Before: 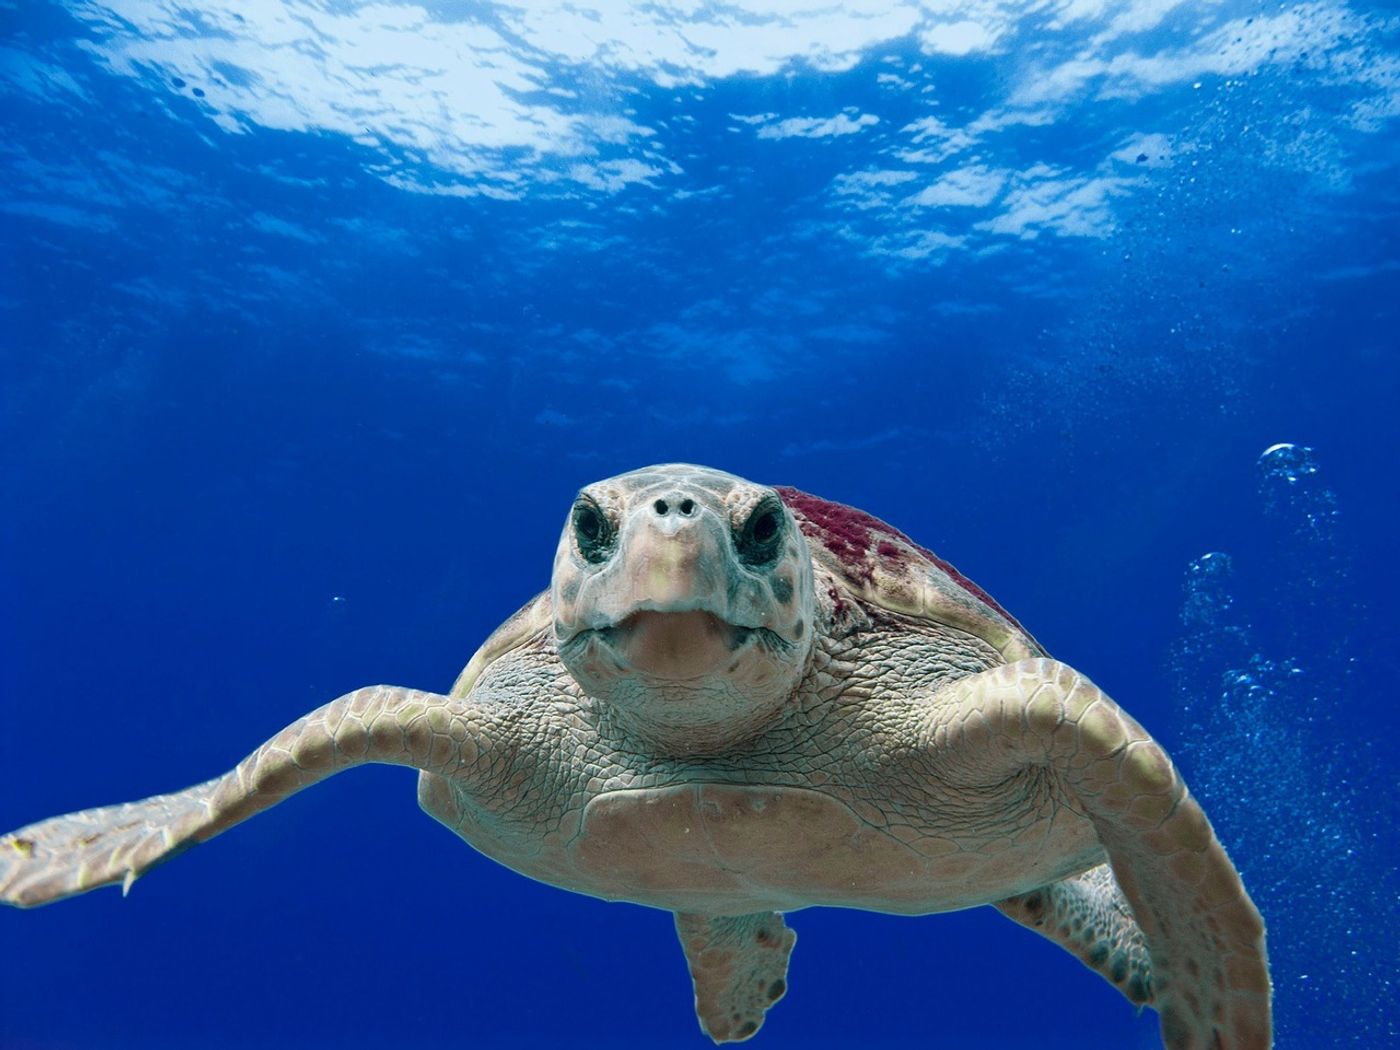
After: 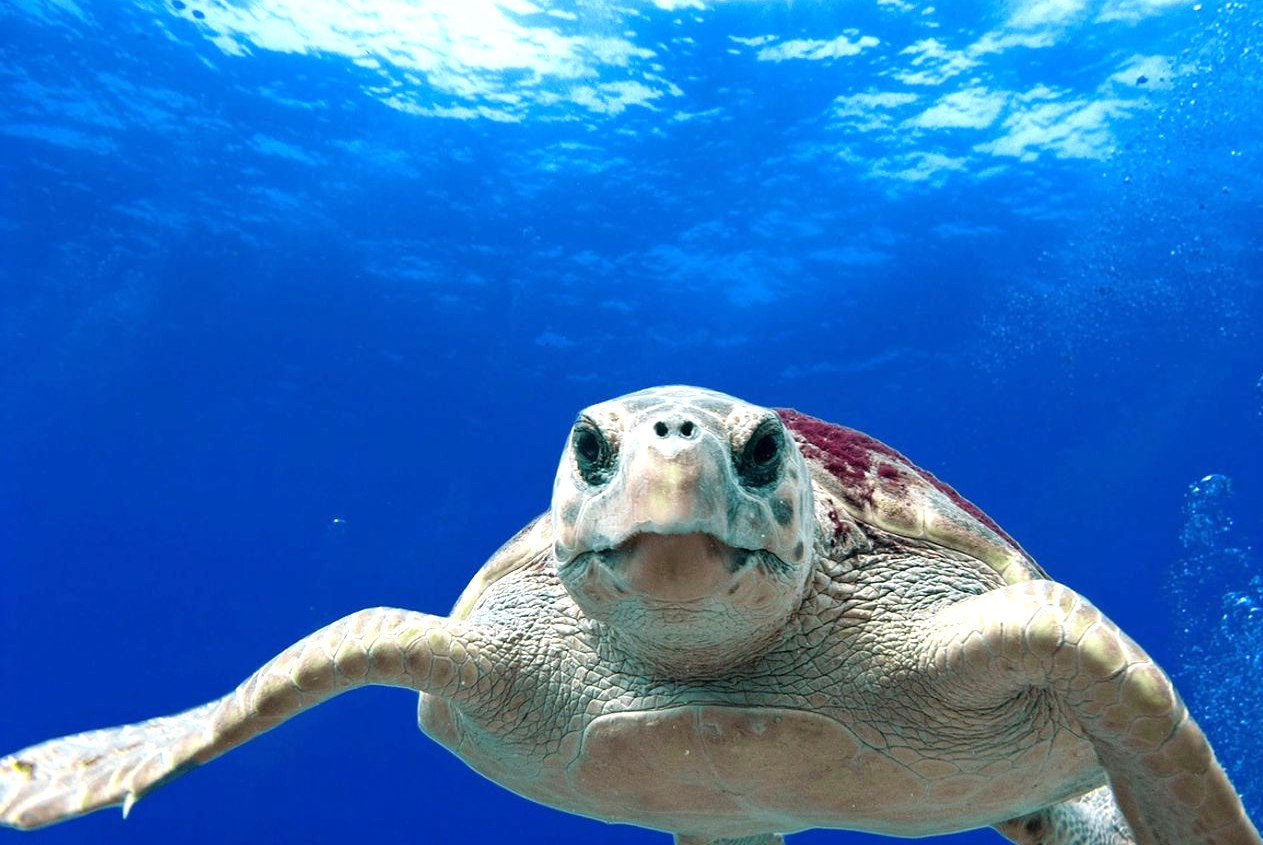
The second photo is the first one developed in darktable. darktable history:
crop: top 7.445%, right 9.746%, bottom 12.052%
tone equalizer: -8 EV -0.788 EV, -7 EV -0.727 EV, -6 EV -0.571 EV, -5 EV -0.403 EV, -3 EV 0.402 EV, -2 EV 0.6 EV, -1 EV 0.682 EV, +0 EV 0.745 EV
